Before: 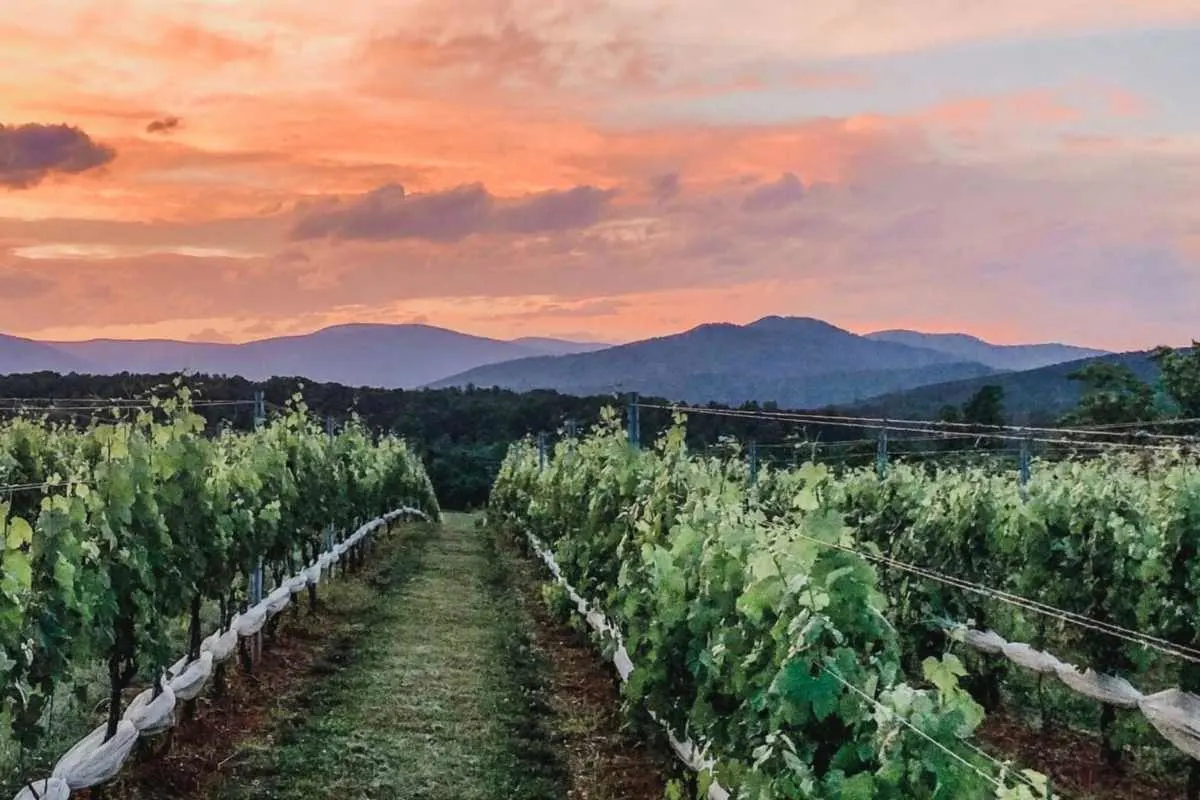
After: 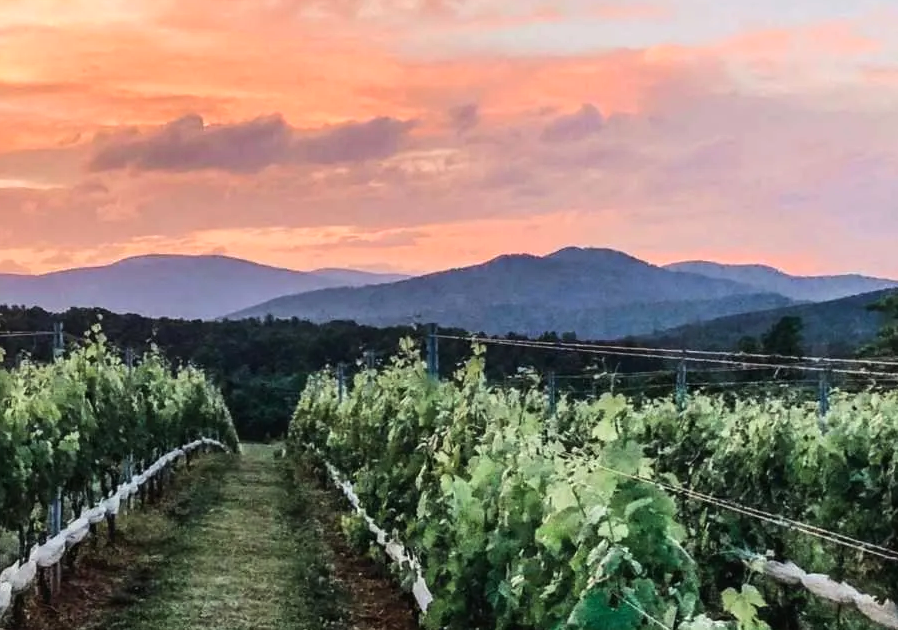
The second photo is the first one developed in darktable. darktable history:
crop: left 16.768%, top 8.653%, right 8.362%, bottom 12.485%
tone equalizer: -8 EV -0.417 EV, -7 EV -0.389 EV, -6 EV -0.333 EV, -5 EV -0.222 EV, -3 EV 0.222 EV, -2 EV 0.333 EV, -1 EV 0.389 EV, +0 EV 0.417 EV, edges refinement/feathering 500, mask exposure compensation -1.57 EV, preserve details no
